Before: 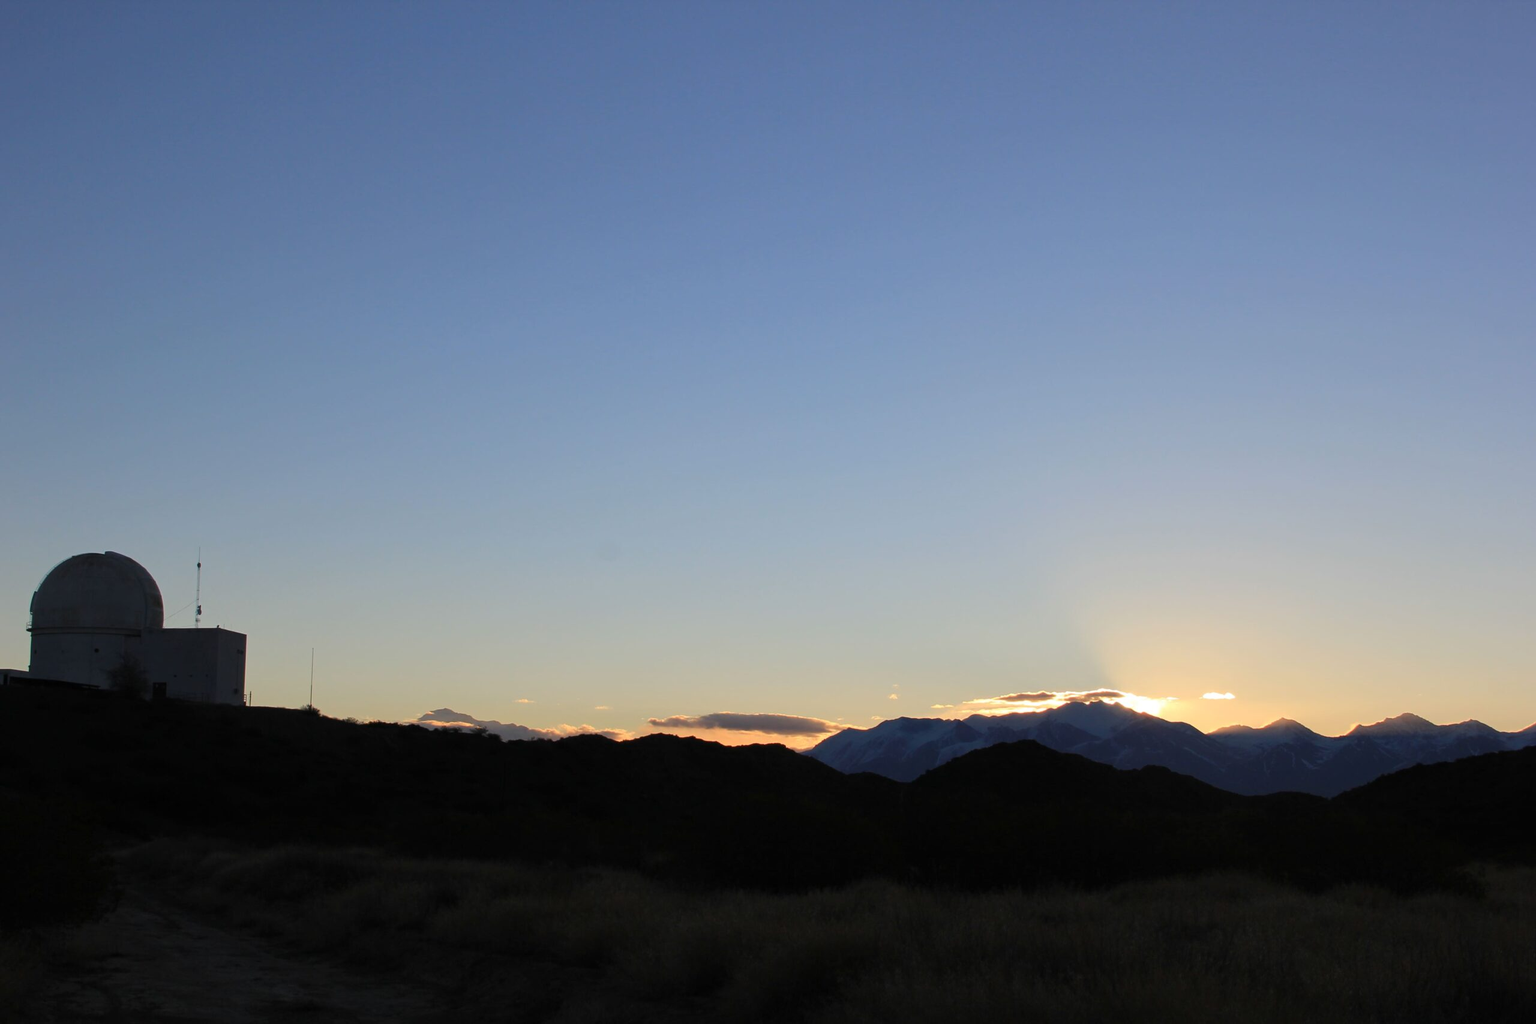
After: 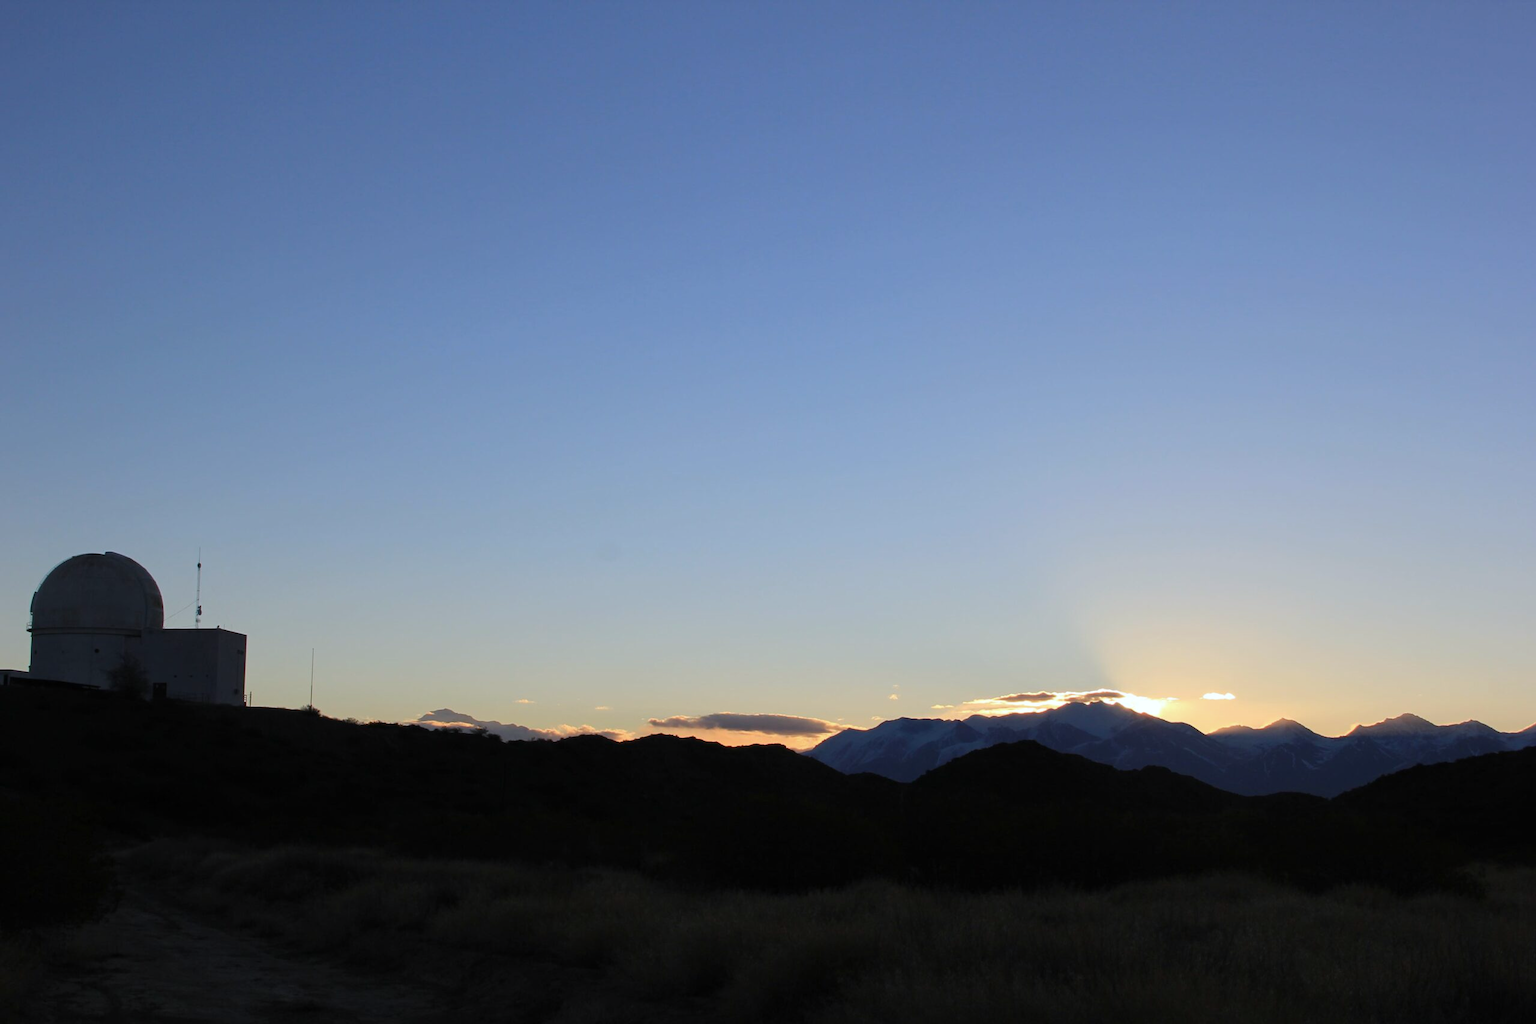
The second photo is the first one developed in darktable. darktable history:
tone equalizer: on, module defaults
white balance: red 0.967, blue 1.049
